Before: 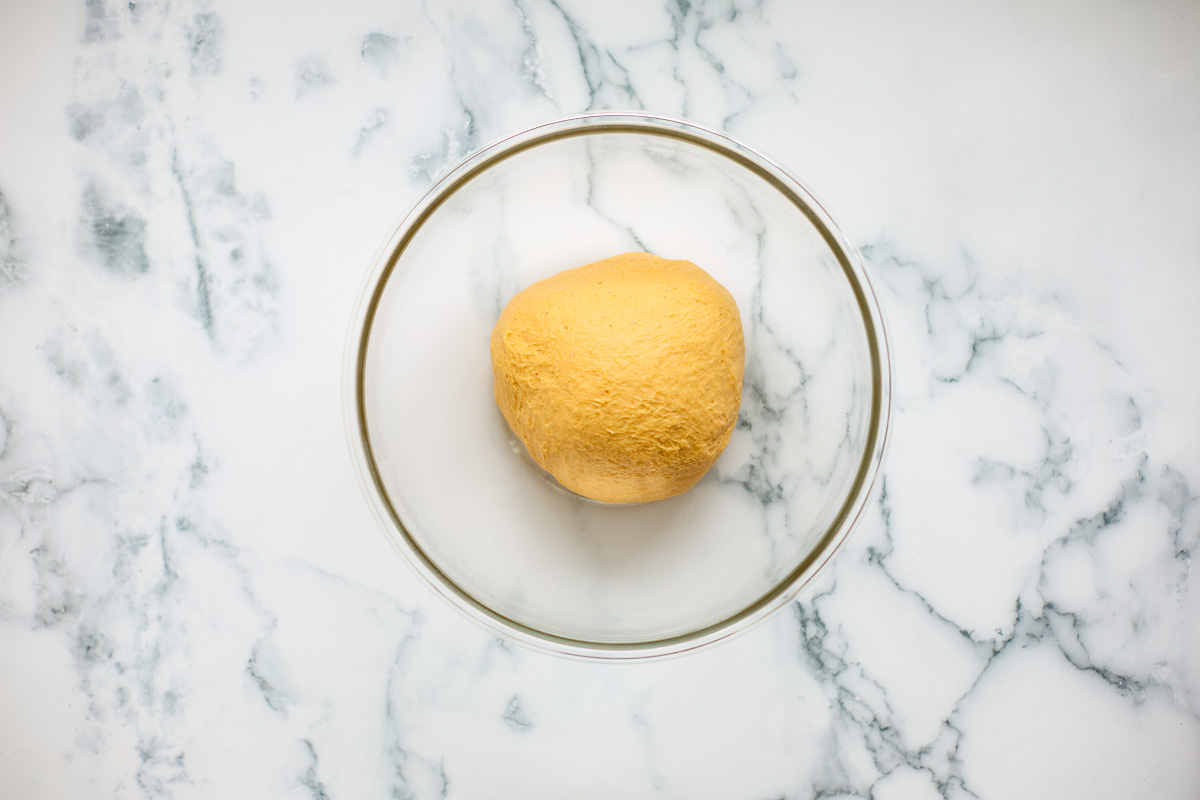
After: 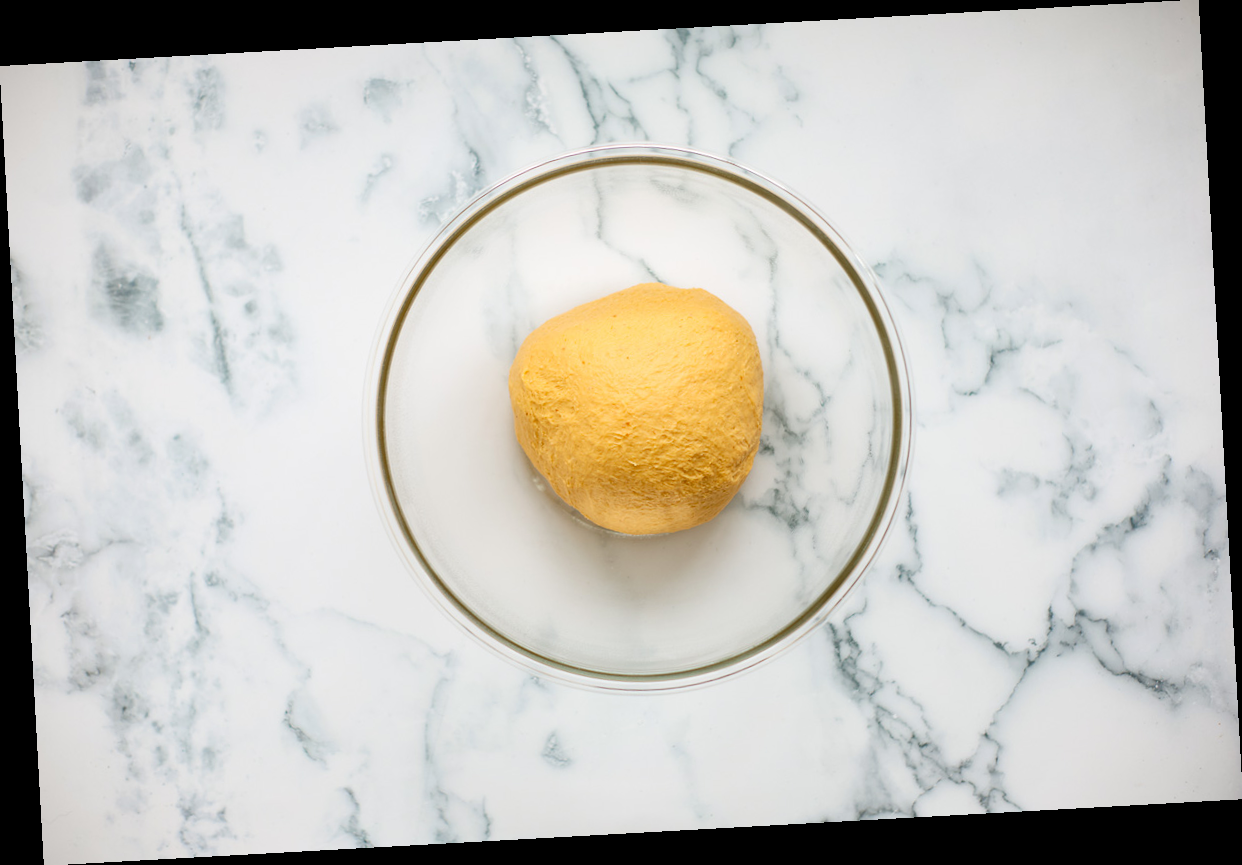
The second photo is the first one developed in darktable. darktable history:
rotate and perspective: rotation -3.18°, automatic cropping off
